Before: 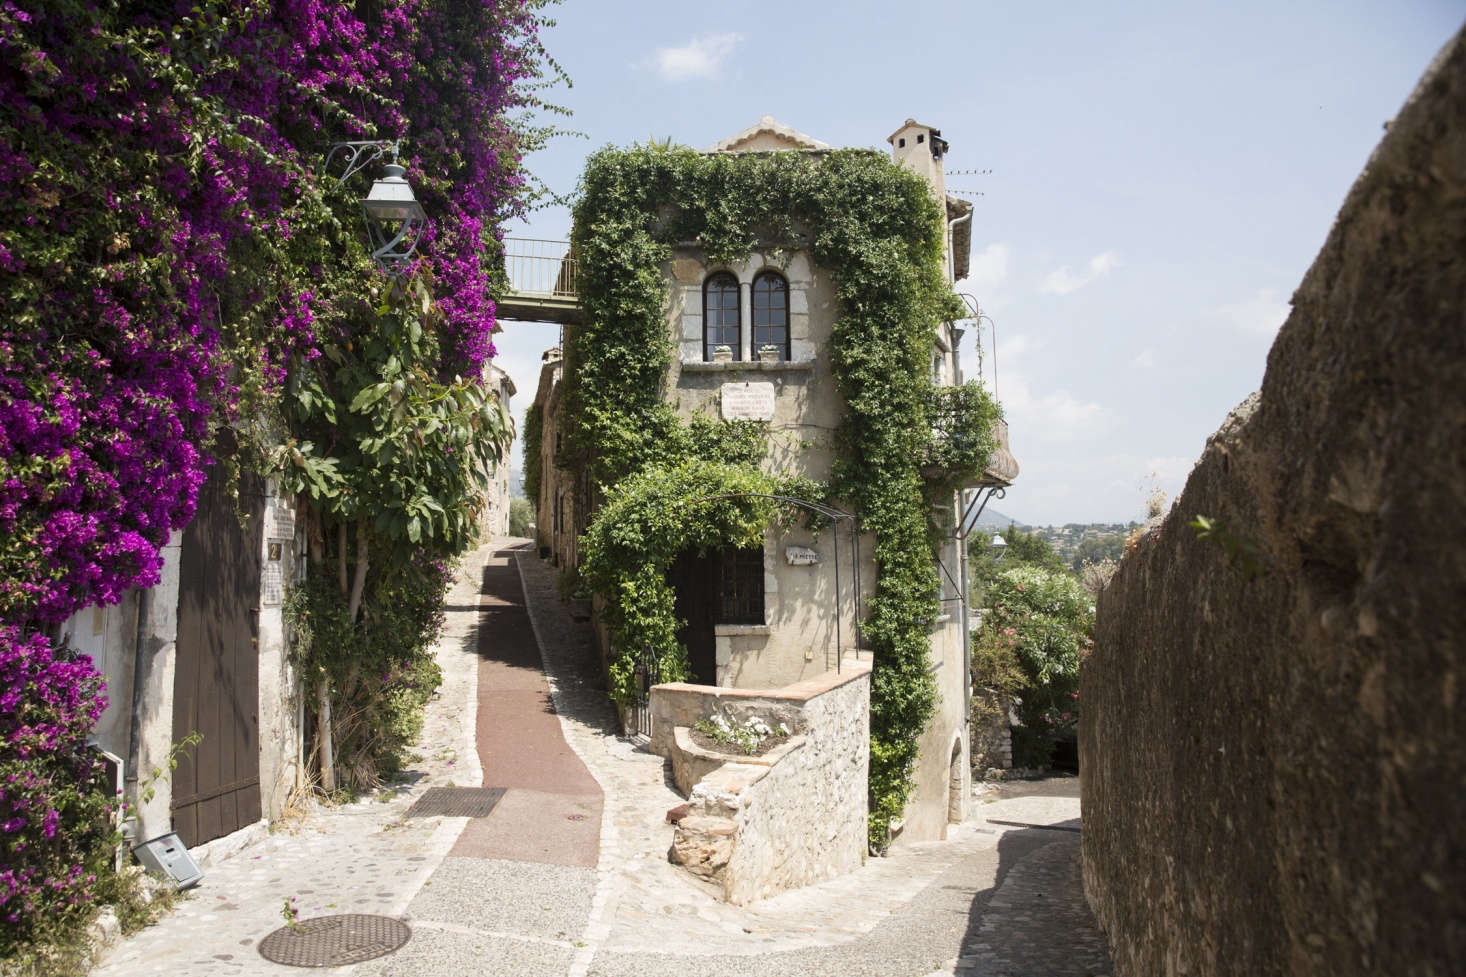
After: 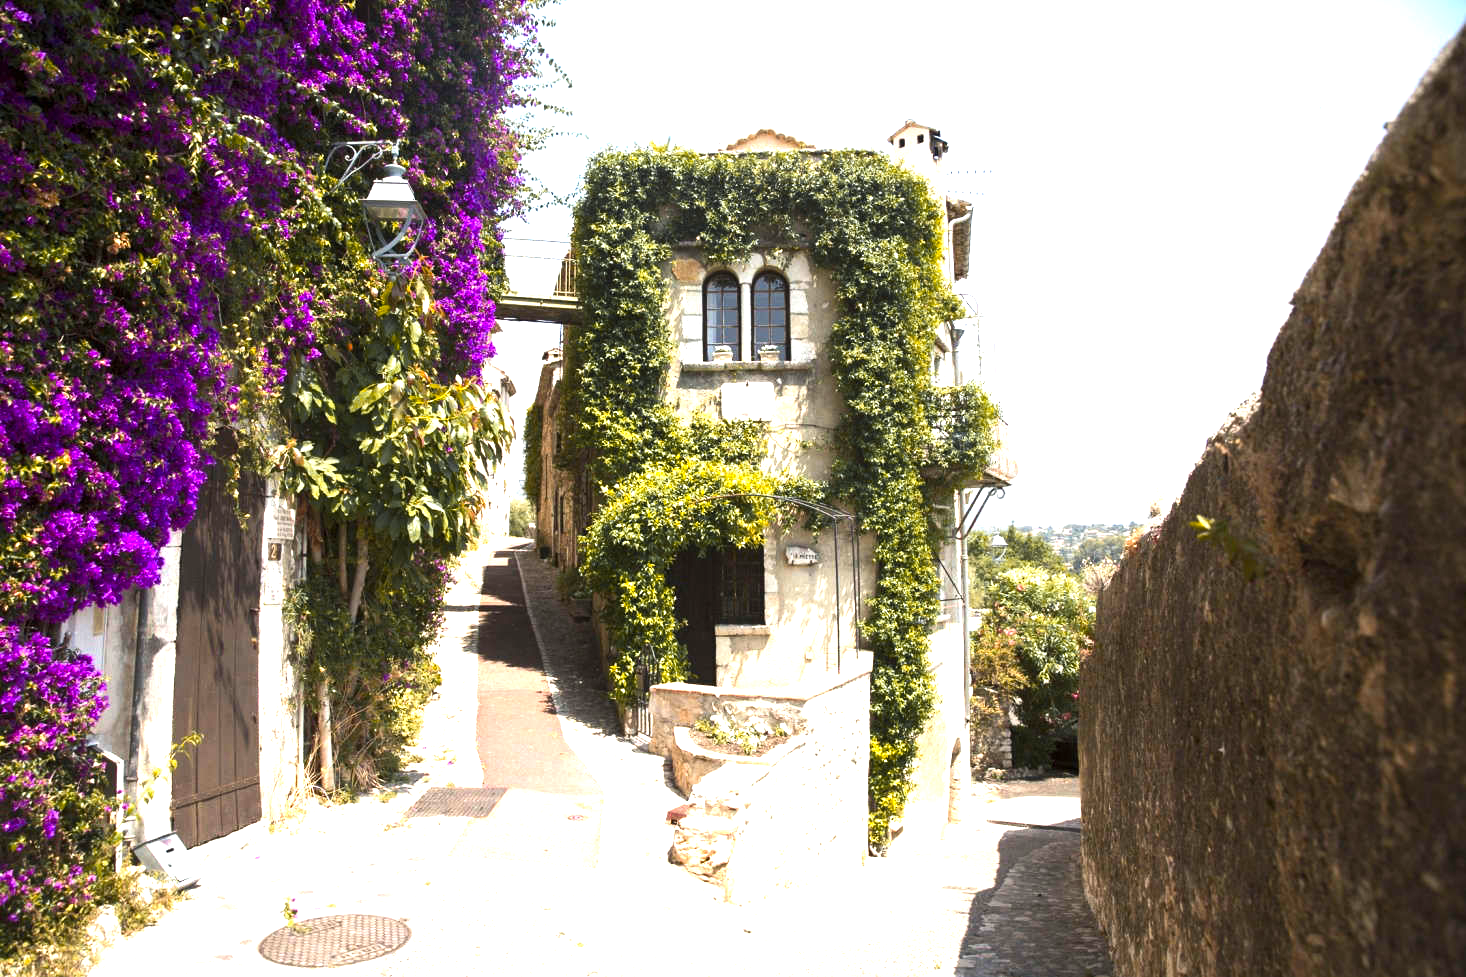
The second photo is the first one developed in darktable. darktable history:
color zones: curves: ch1 [(0.29, 0.492) (0.373, 0.185) (0.509, 0.481)]; ch2 [(0.25, 0.462) (0.749, 0.457)]
color balance rgb: perceptual saturation grading › global saturation 30.677%, perceptual brilliance grading › global brilliance 29.567%, perceptual brilliance grading › highlights 12.171%, perceptual brilliance grading › mid-tones 23.612%
